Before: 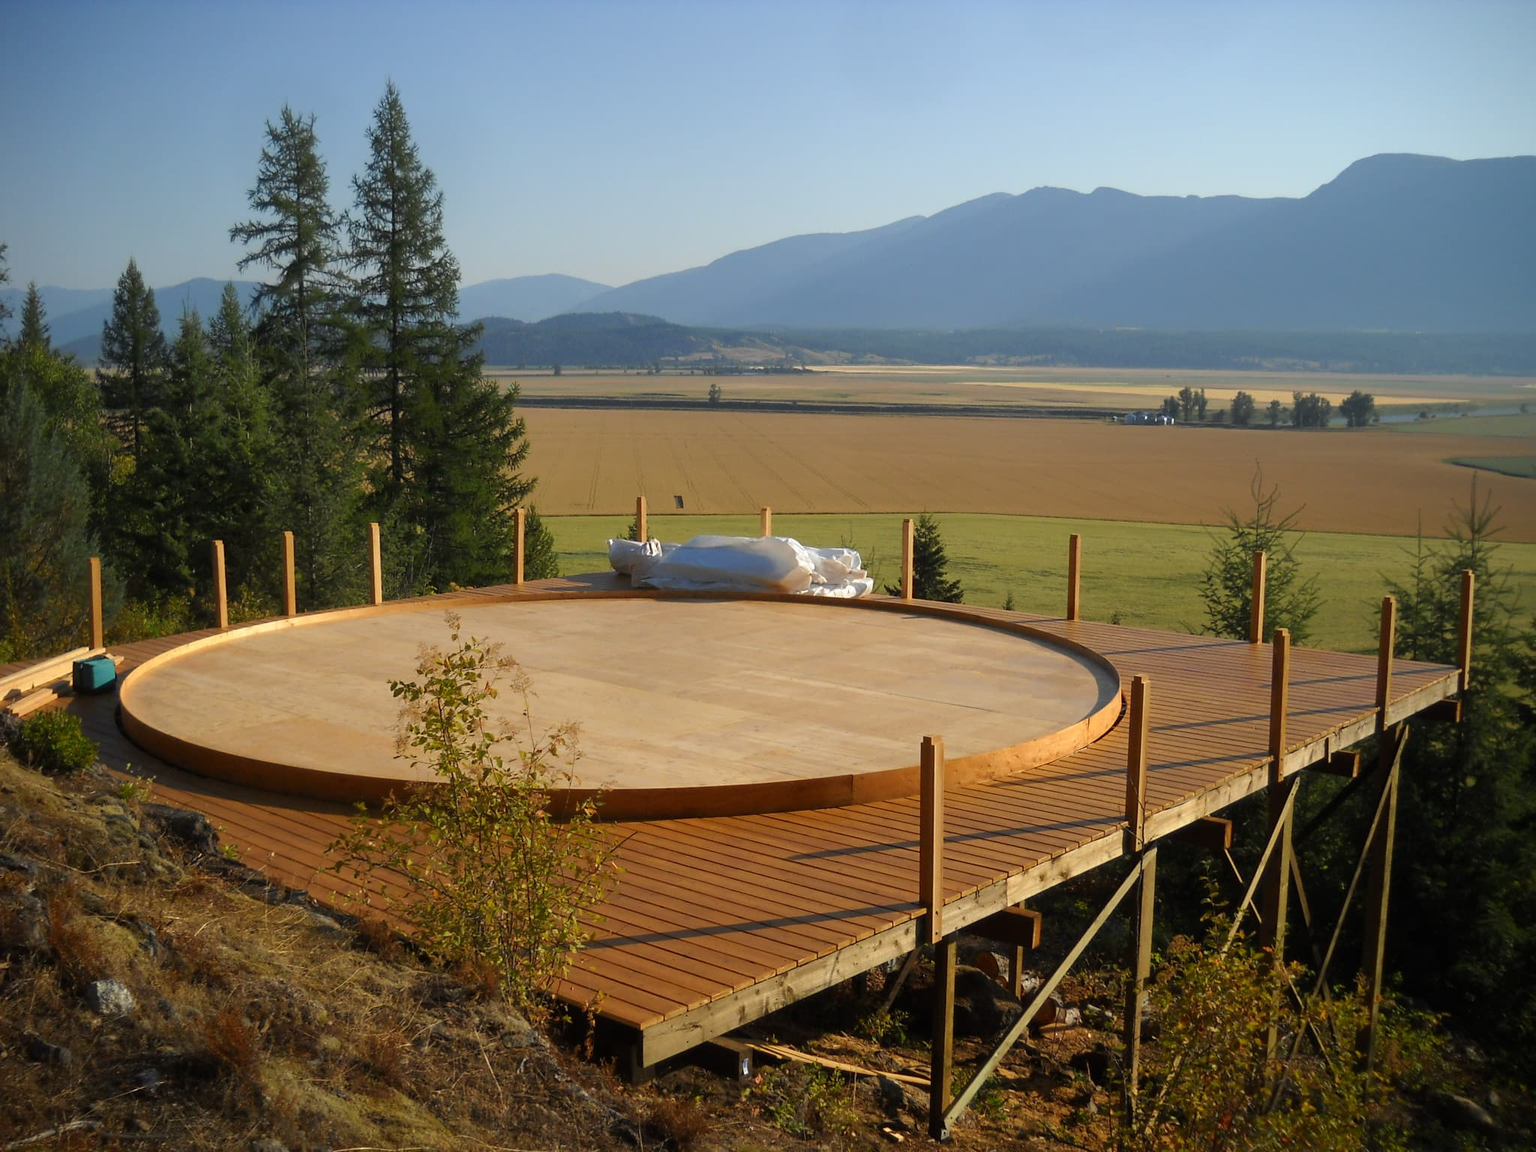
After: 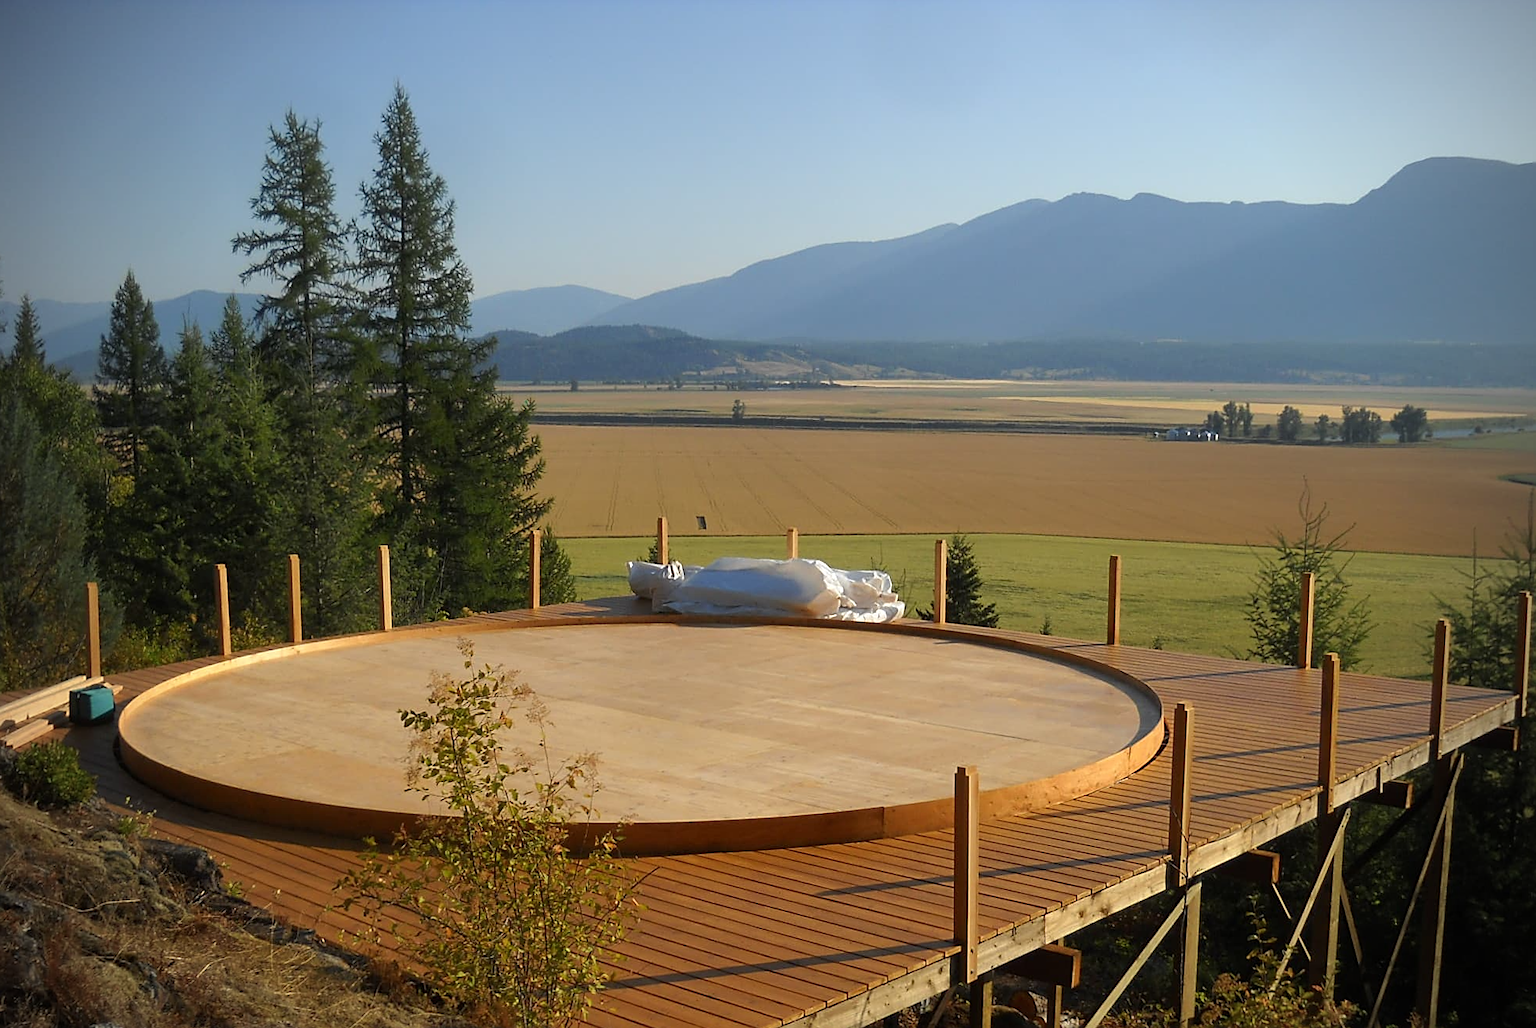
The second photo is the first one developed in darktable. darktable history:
sharpen: on, module defaults
crop and rotate: angle 0.153°, left 0.311%, right 3.542%, bottom 14.133%
vignetting: fall-off radius 64.01%
